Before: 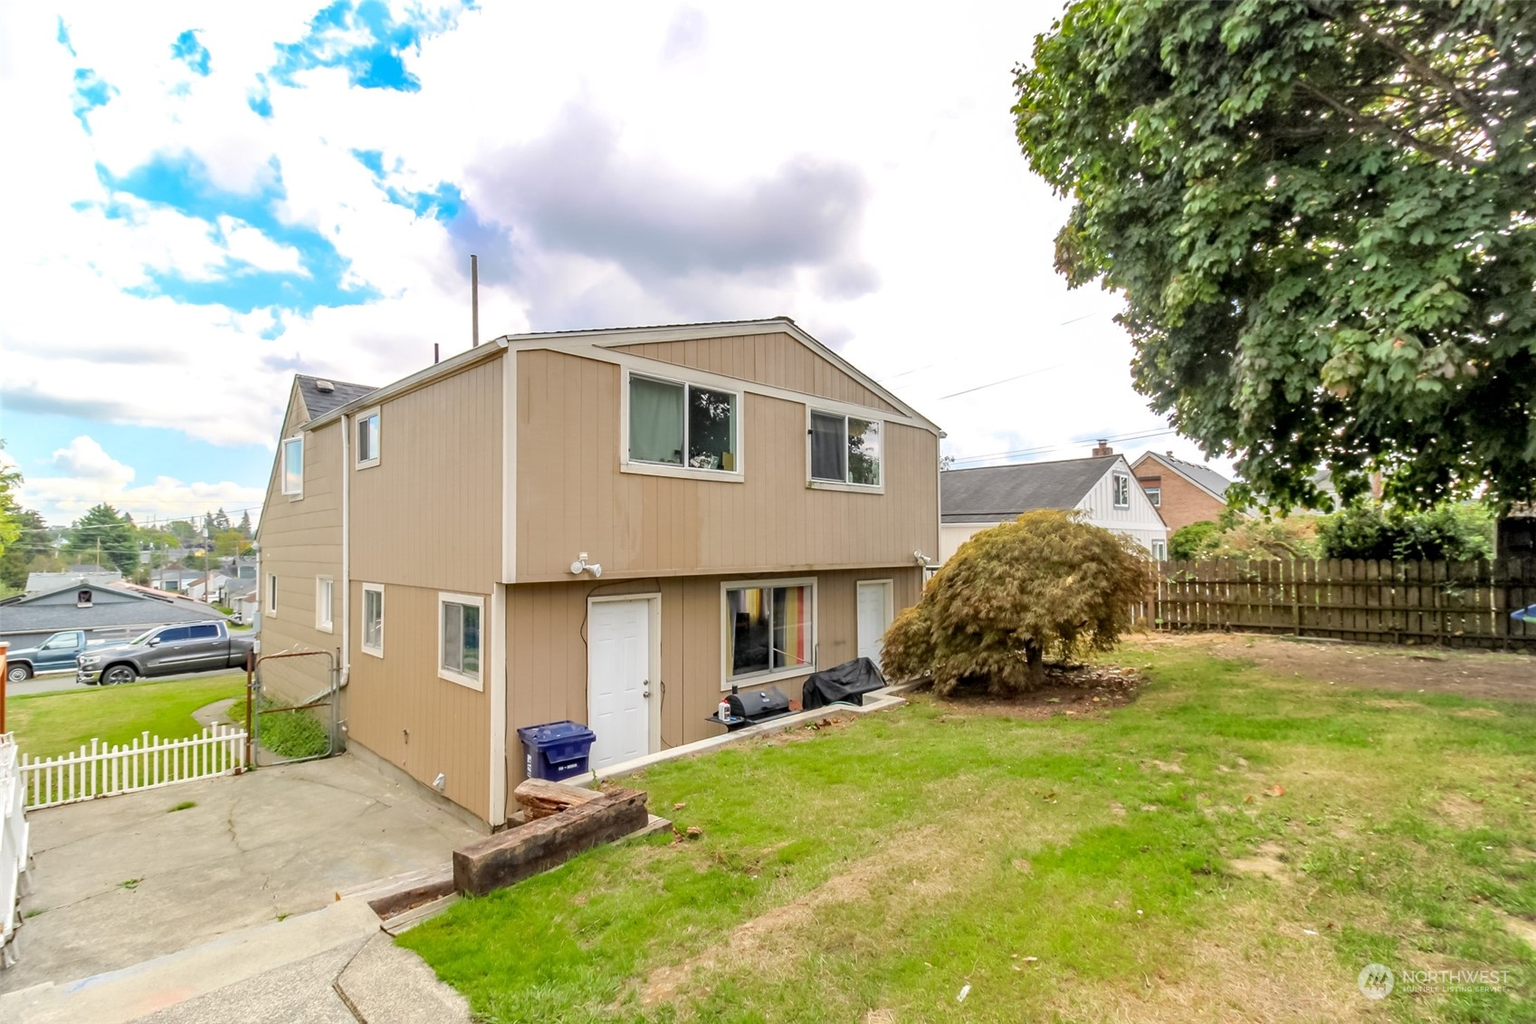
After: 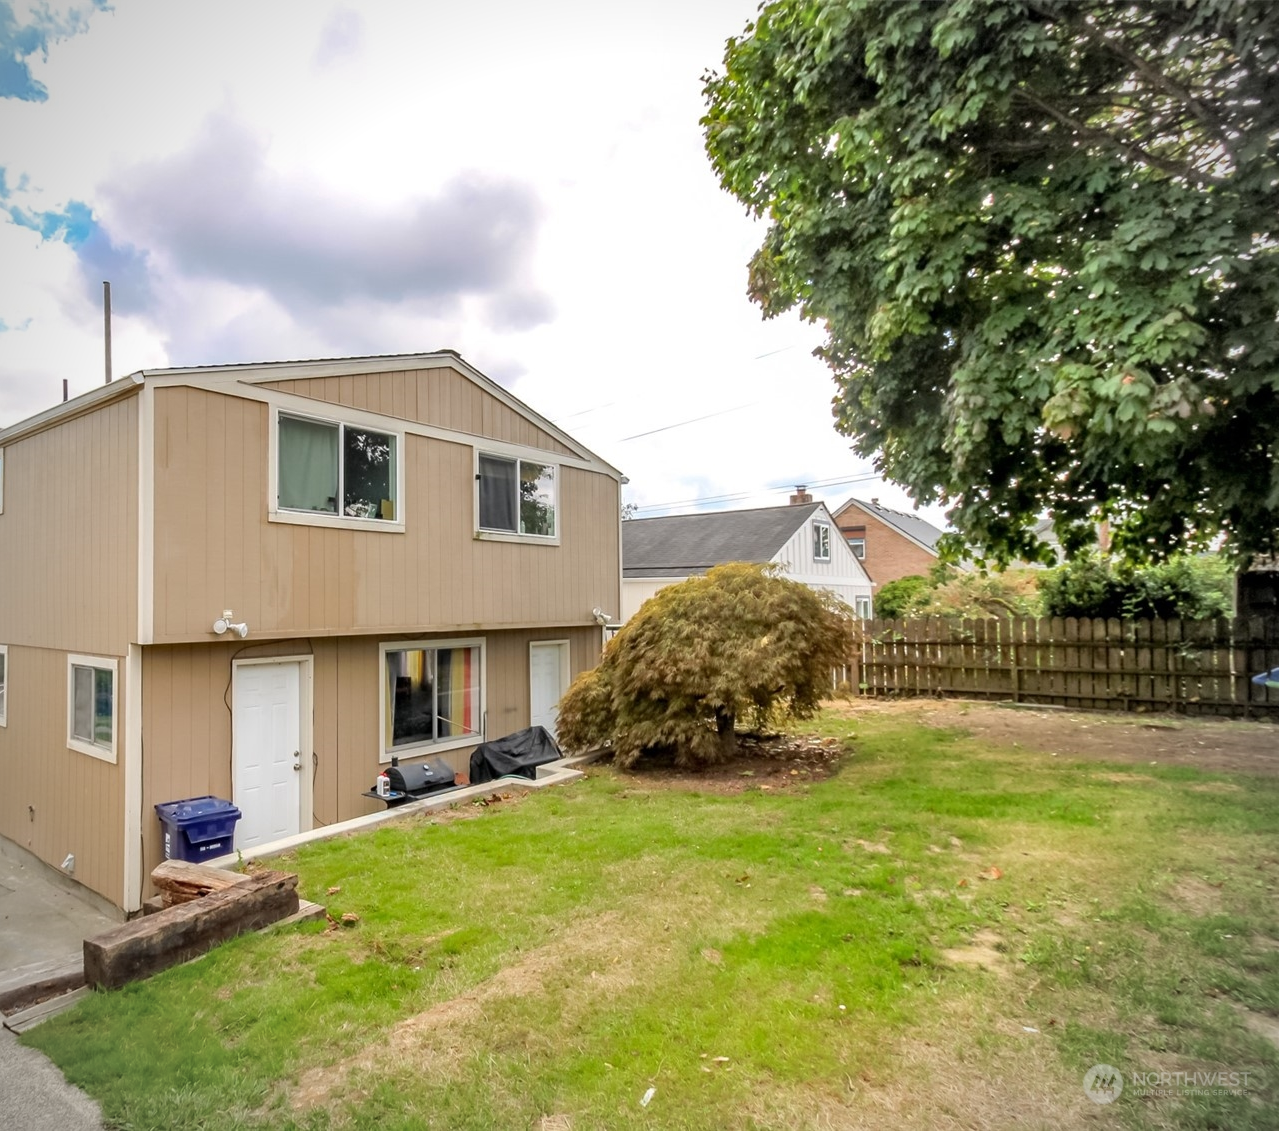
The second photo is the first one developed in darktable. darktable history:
vignetting: fall-off start 79.88%
crop and rotate: left 24.6%
